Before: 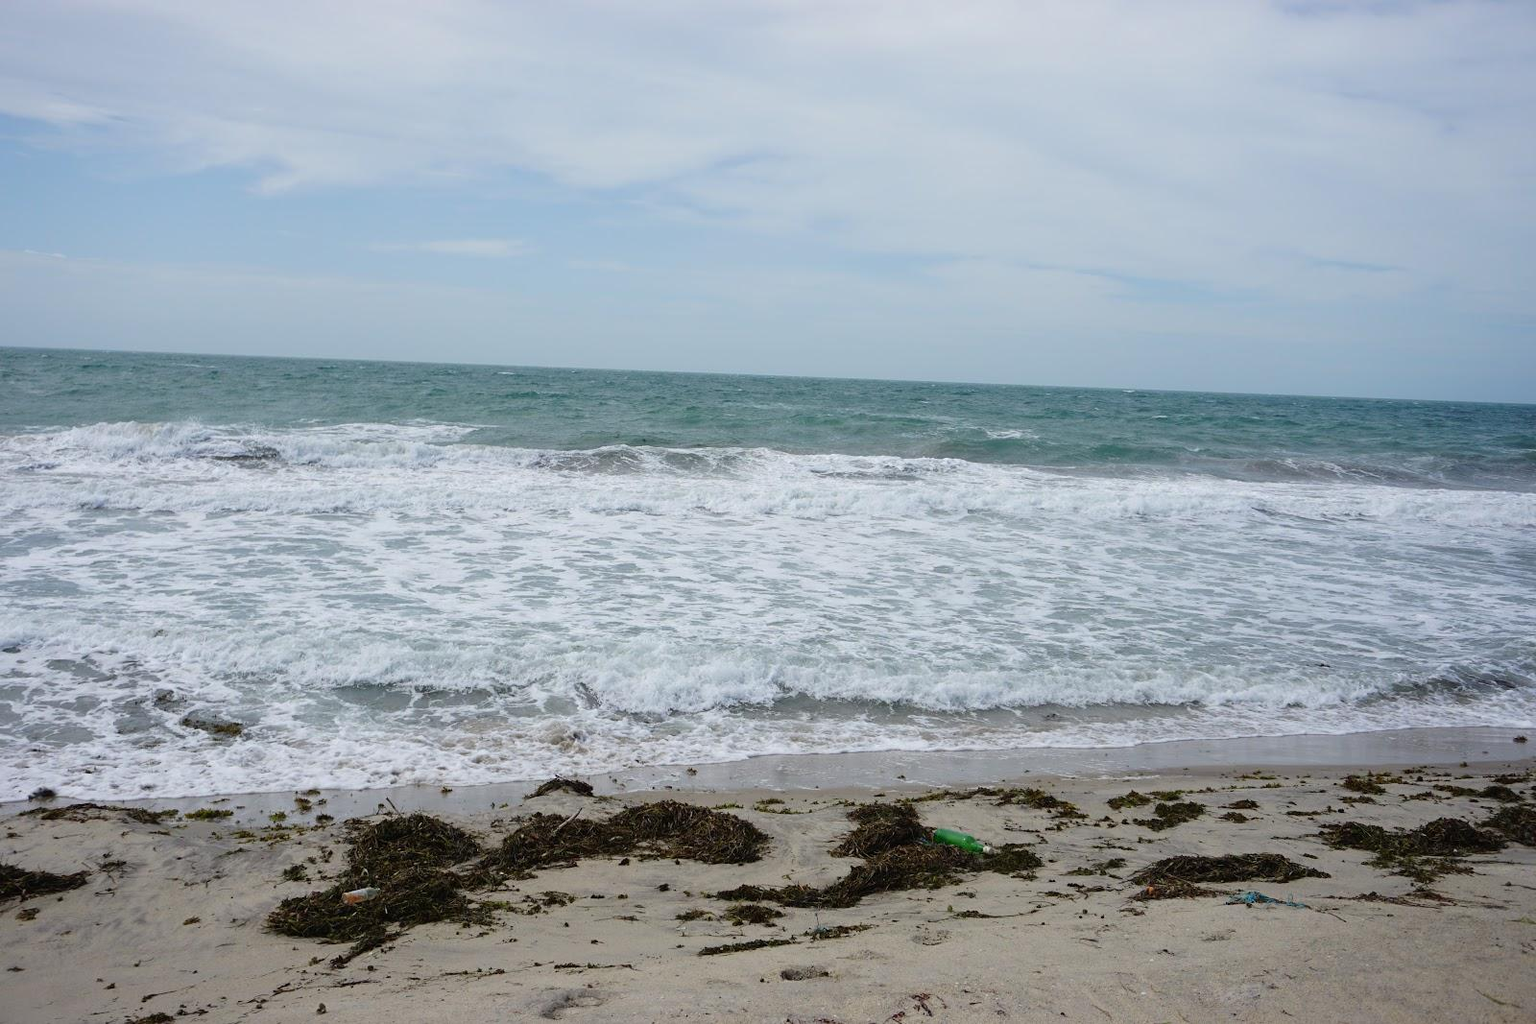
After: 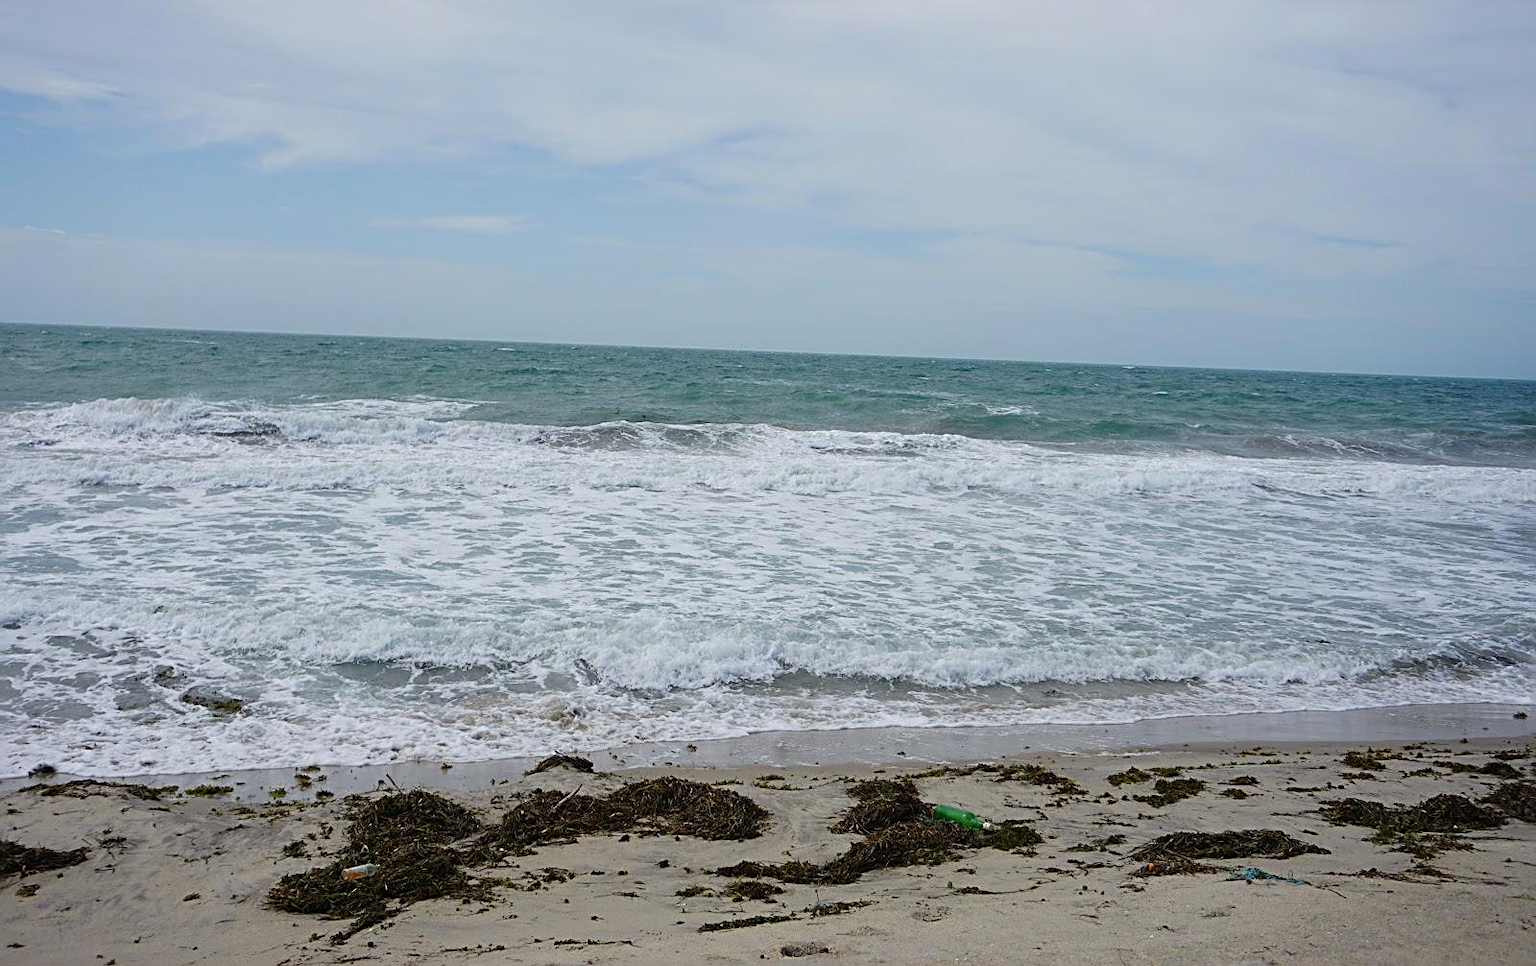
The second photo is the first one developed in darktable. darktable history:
exposure: exposure 0.218 EV, compensate highlight preservation false
shadows and highlights: radius 122.31, shadows 21.87, white point adjustment -9.55, highlights -14.57, soften with gaussian
sharpen: radius 2.771
crop and rotate: top 2.35%, bottom 3.24%
